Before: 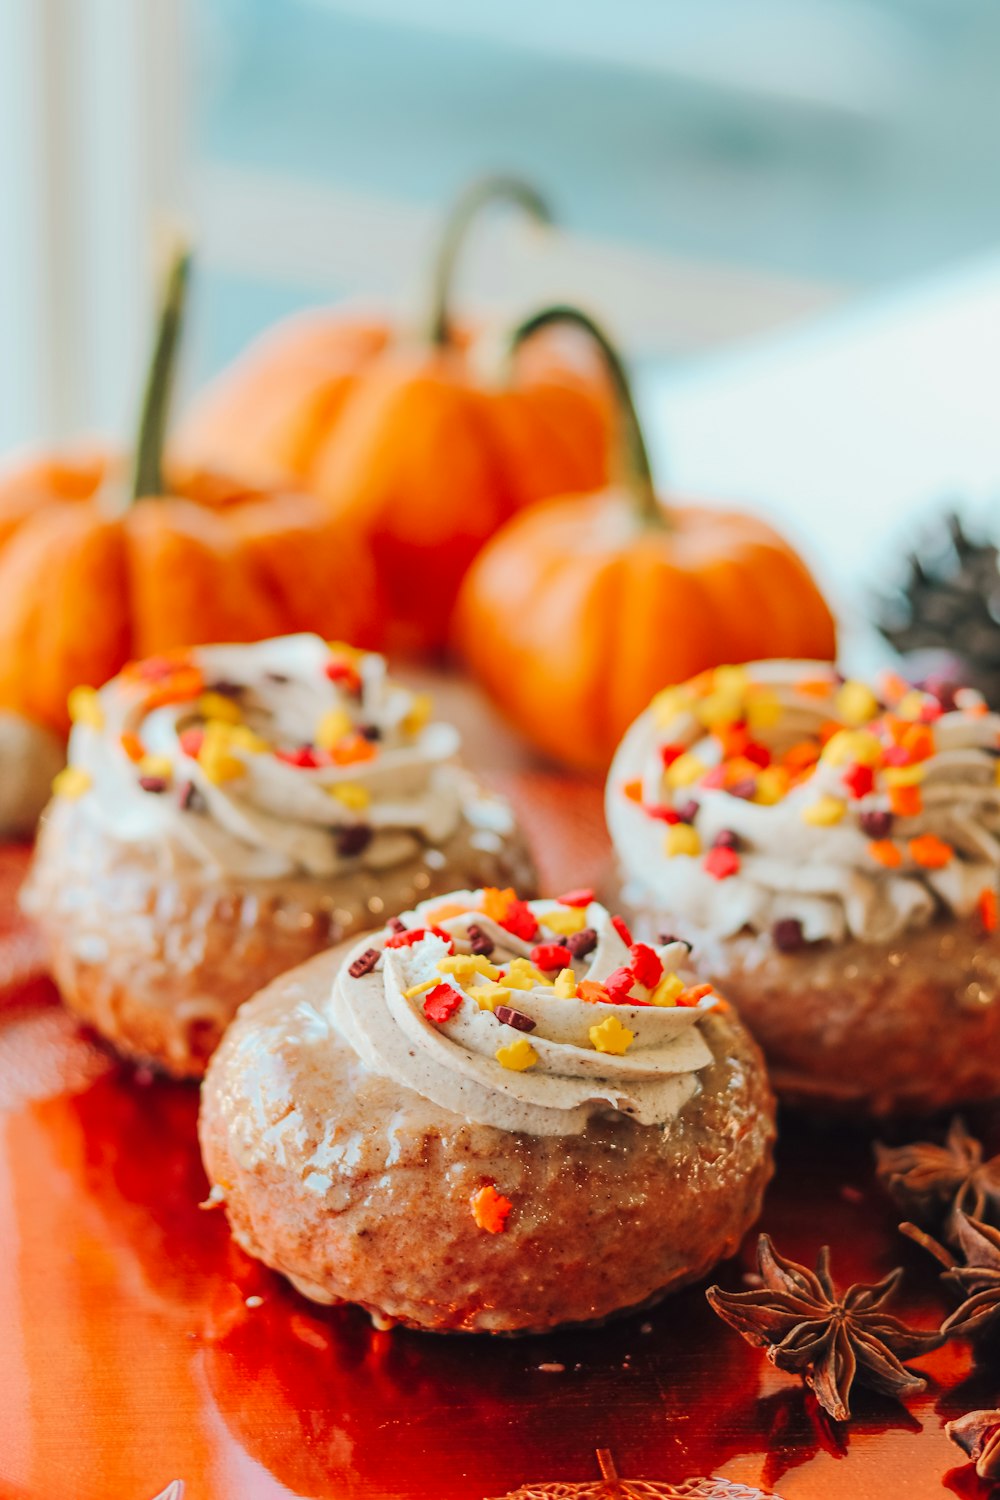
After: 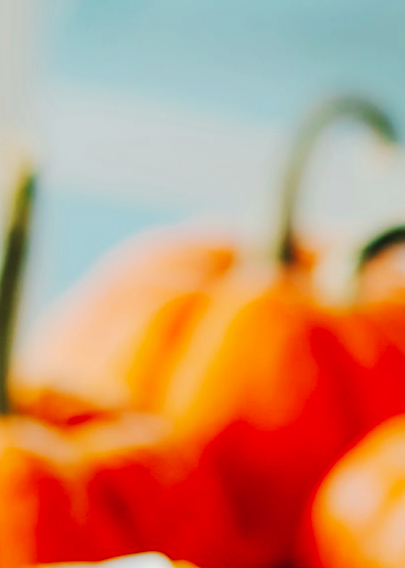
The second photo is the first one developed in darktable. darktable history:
tone curve: curves: ch0 [(0, 0) (0.003, 0.003) (0.011, 0.009) (0.025, 0.018) (0.044, 0.028) (0.069, 0.038) (0.1, 0.049) (0.136, 0.062) (0.177, 0.089) (0.224, 0.123) (0.277, 0.165) (0.335, 0.223) (0.399, 0.293) (0.468, 0.385) (0.543, 0.497) (0.623, 0.613) (0.709, 0.716) (0.801, 0.802) (0.898, 0.887) (1, 1)], preserve colors none
crop: left 15.452%, top 5.459%, right 43.956%, bottom 56.62%
